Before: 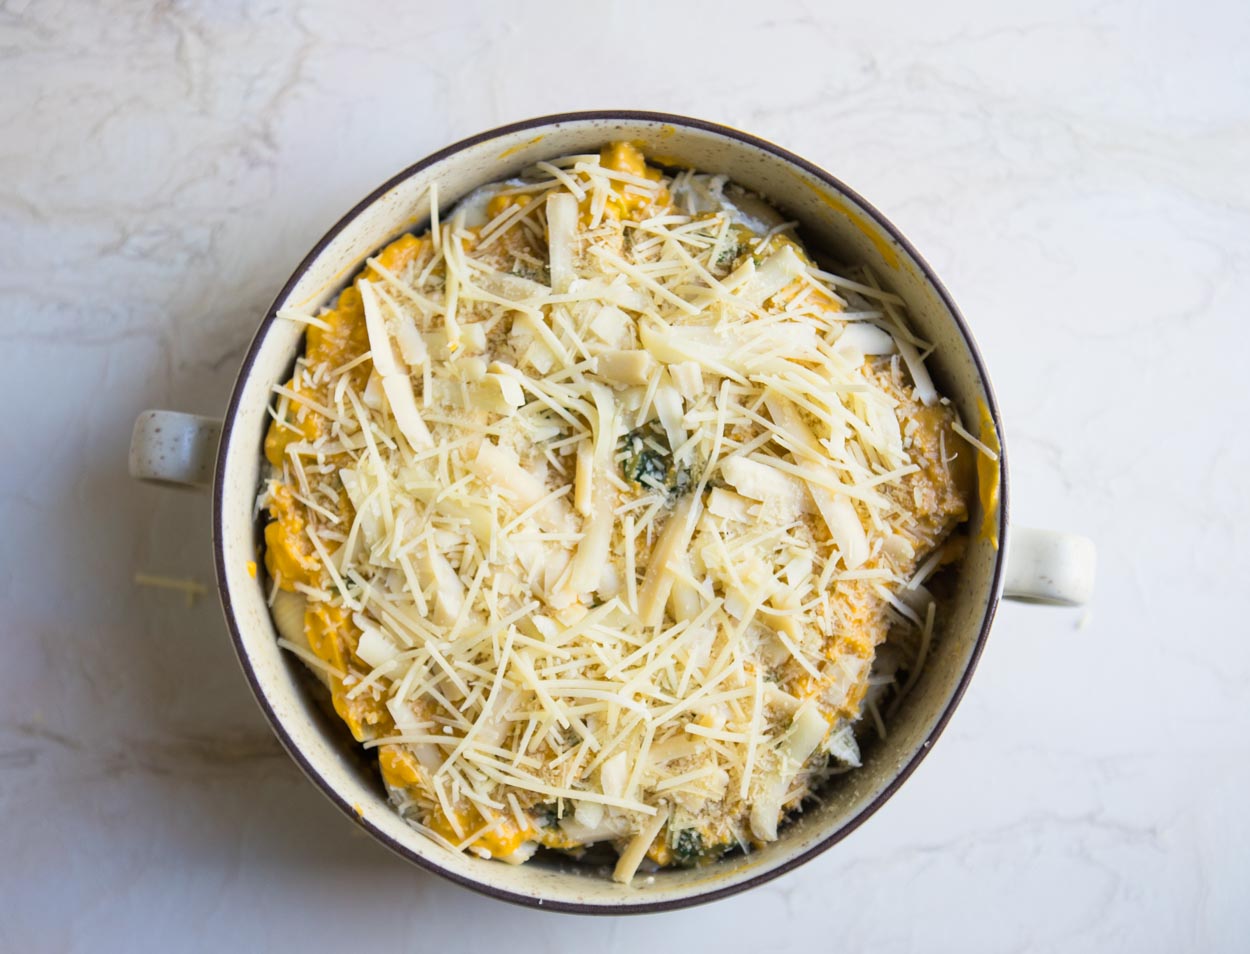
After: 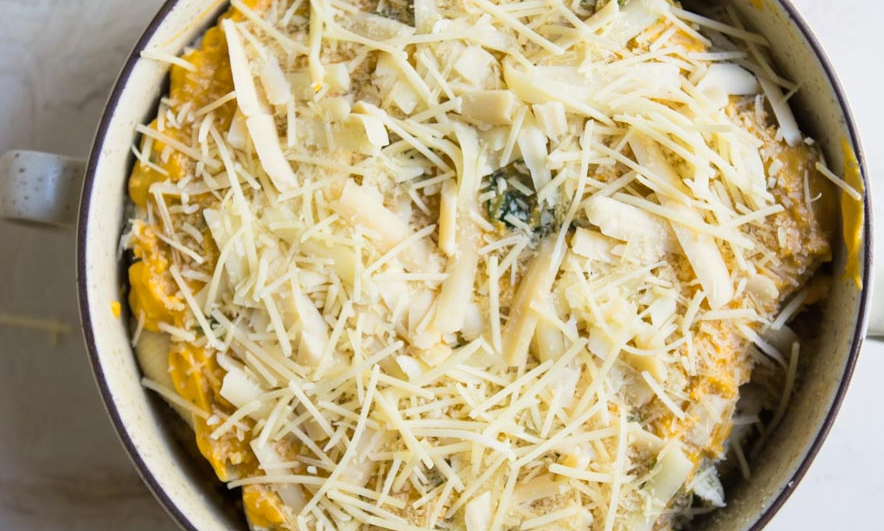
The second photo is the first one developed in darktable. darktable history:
crop: left 10.907%, top 27.307%, right 18.321%, bottom 16.943%
